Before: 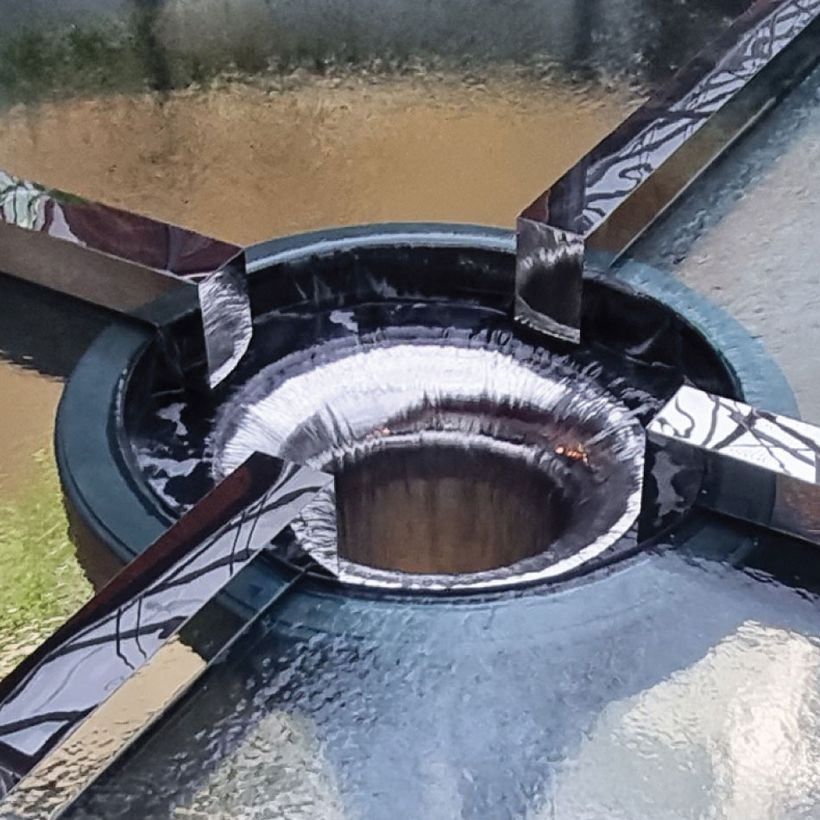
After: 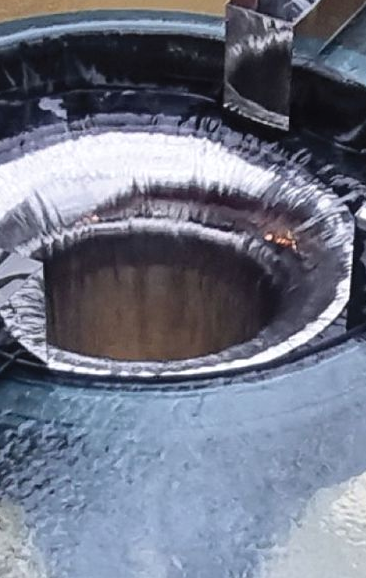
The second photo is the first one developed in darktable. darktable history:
exposure: black level correction -0.001, exposure 0.08 EV, compensate highlight preservation false
crop: left 35.521%, top 26.021%, right 19.724%, bottom 3.415%
